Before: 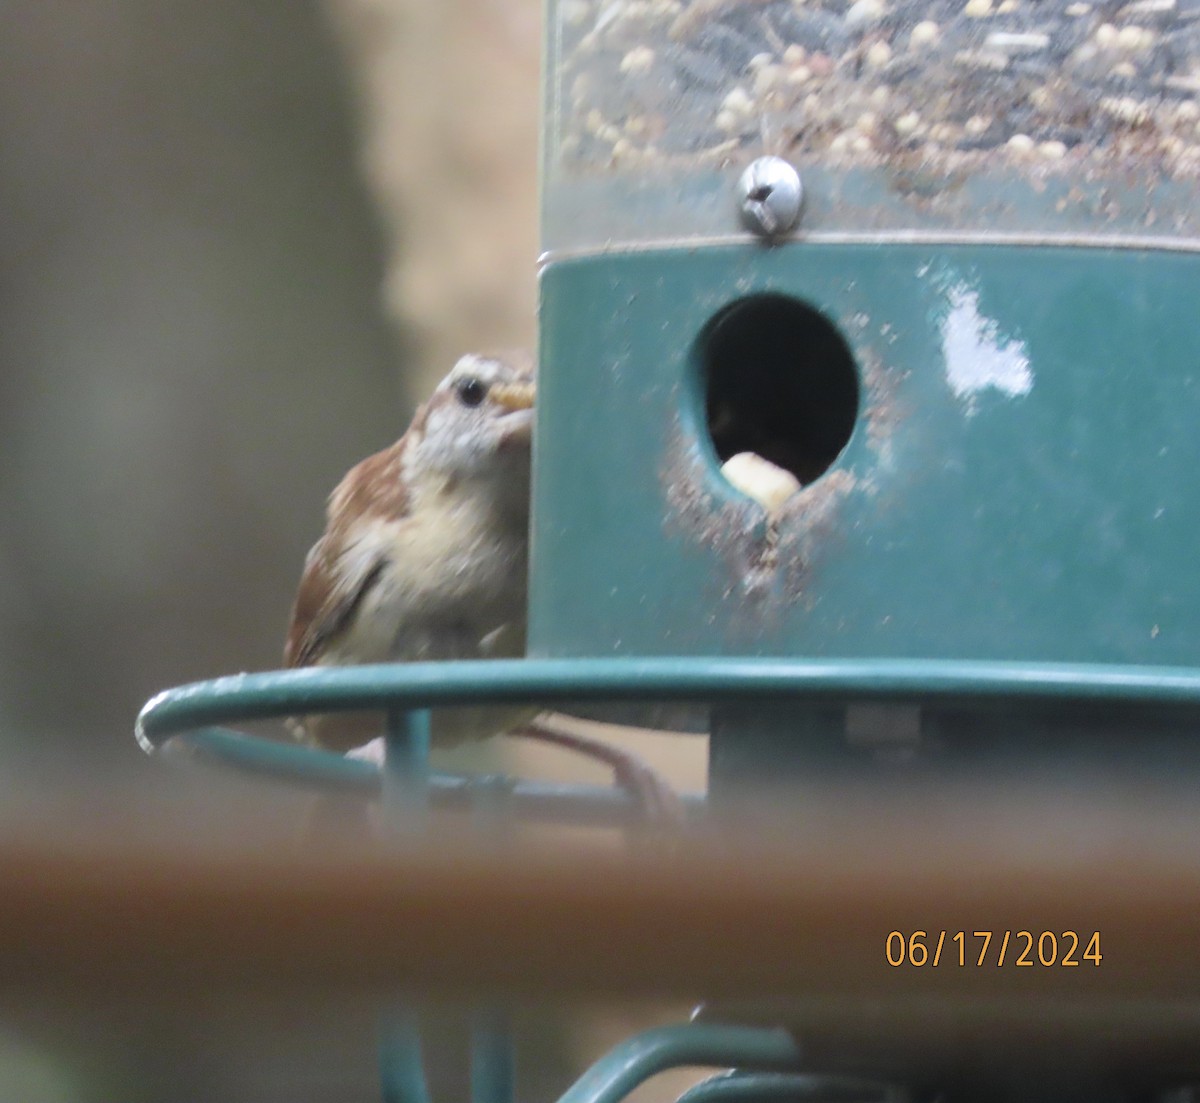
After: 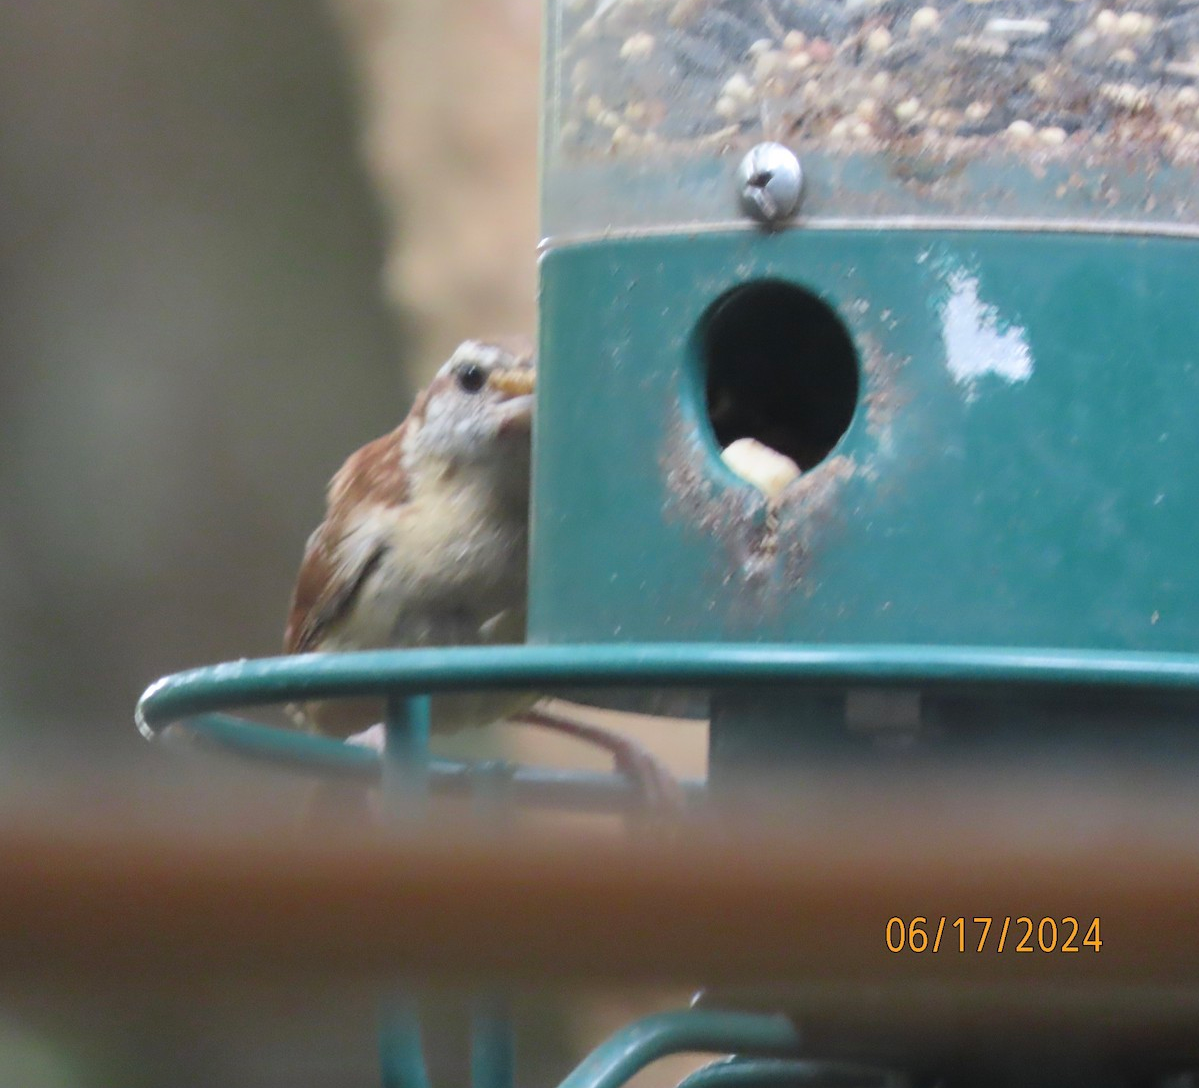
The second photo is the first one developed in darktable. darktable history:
crop: top 1.302%, right 0.064%
